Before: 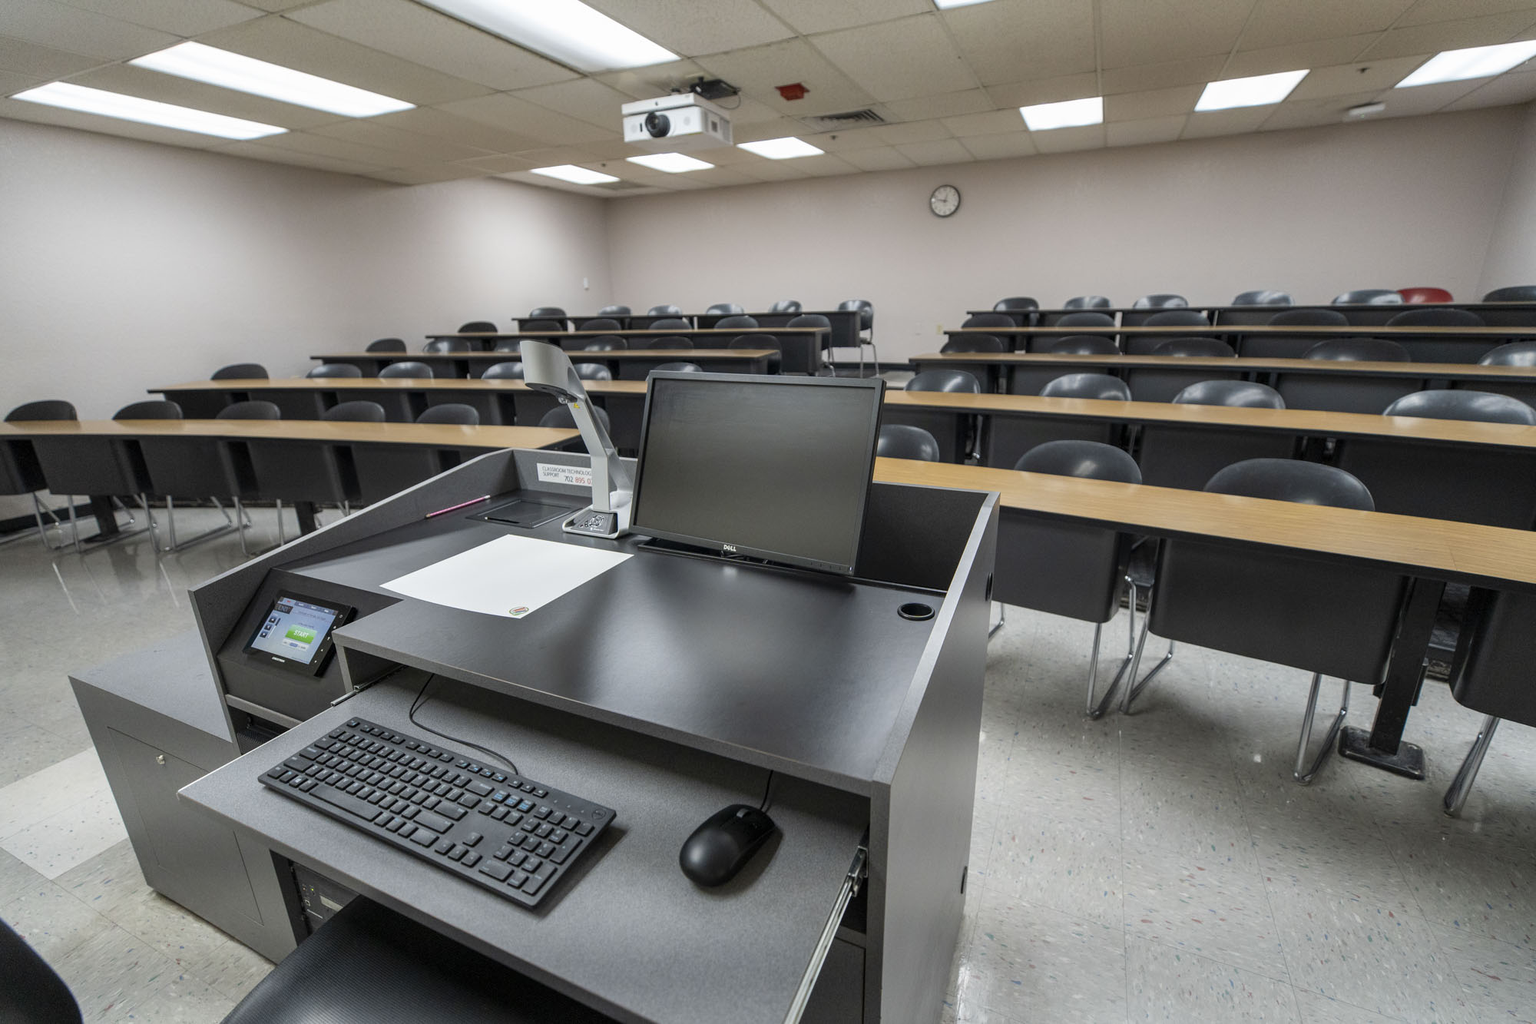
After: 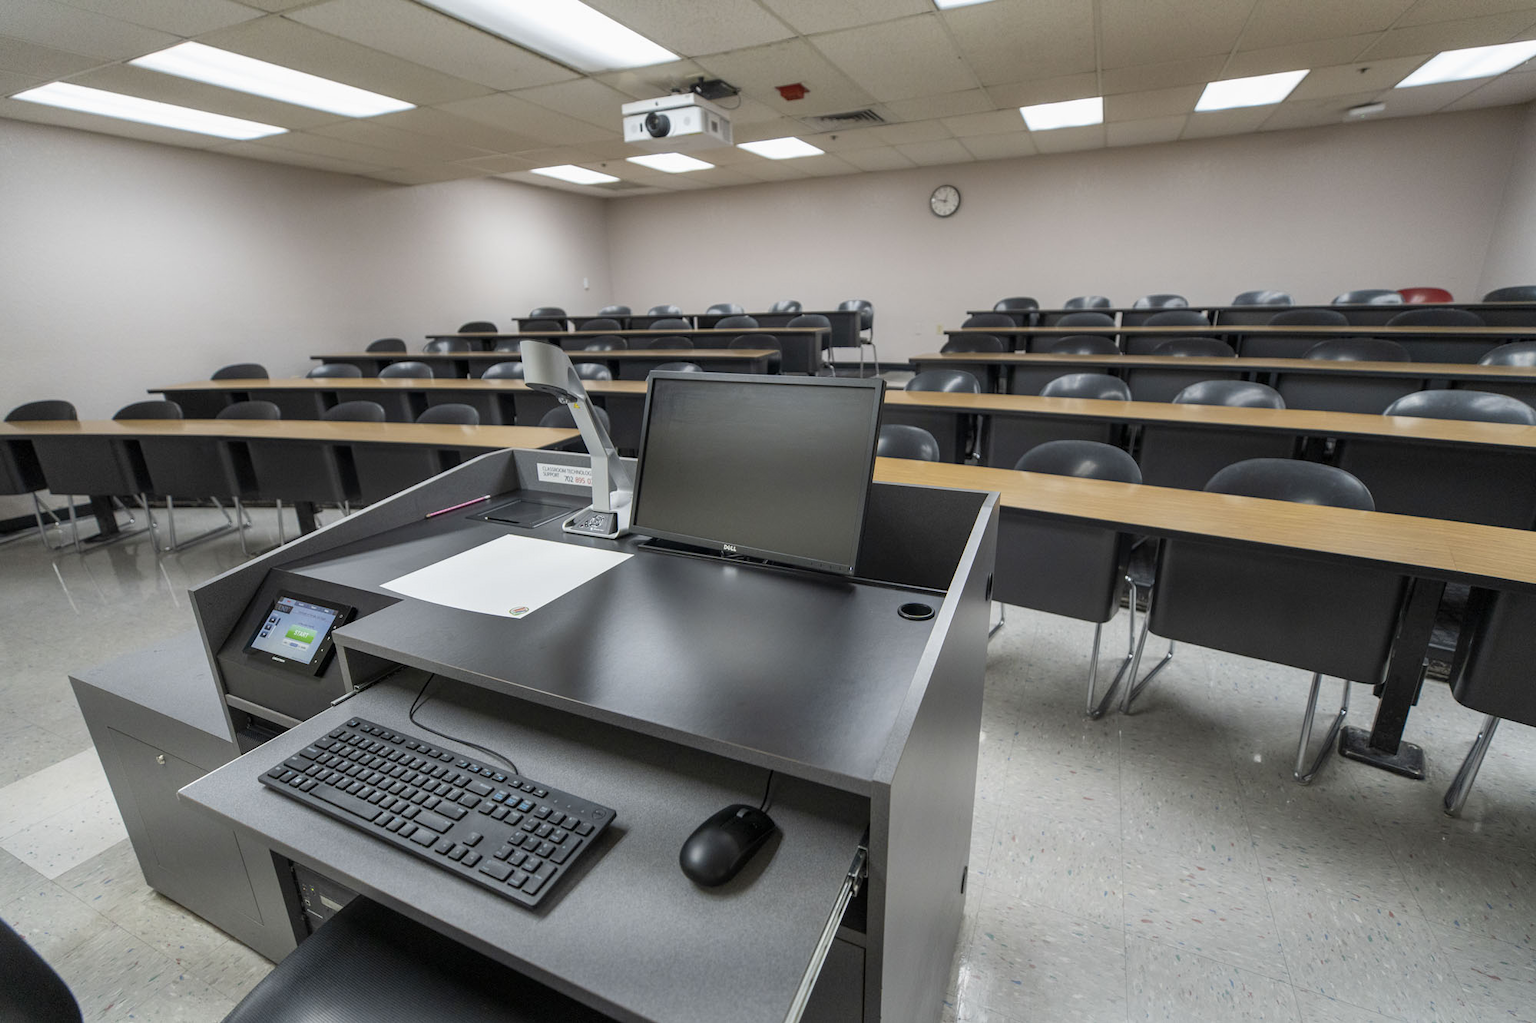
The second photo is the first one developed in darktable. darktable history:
tone equalizer: -7 EV 0.182 EV, -6 EV 0.118 EV, -5 EV 0.08 EV, -4 EV 0.03 EV, -2 EV -0.02 EV, -1 EV -0.034 EV, +0 EV -0.087 EV, edges refinement/feathering 500, mask exposure compensation -1.57 EV, preserve details no
